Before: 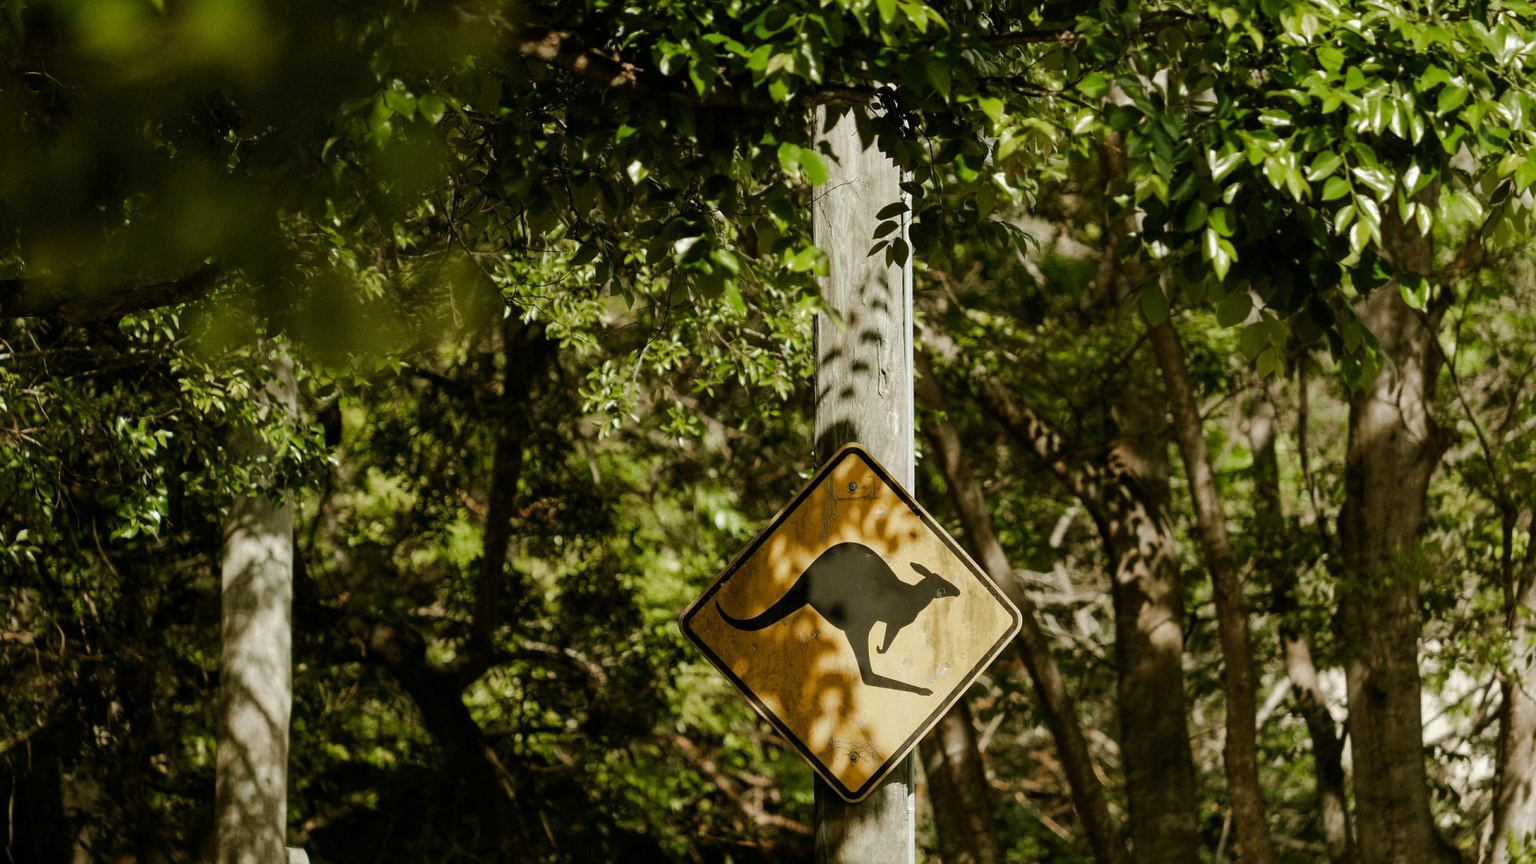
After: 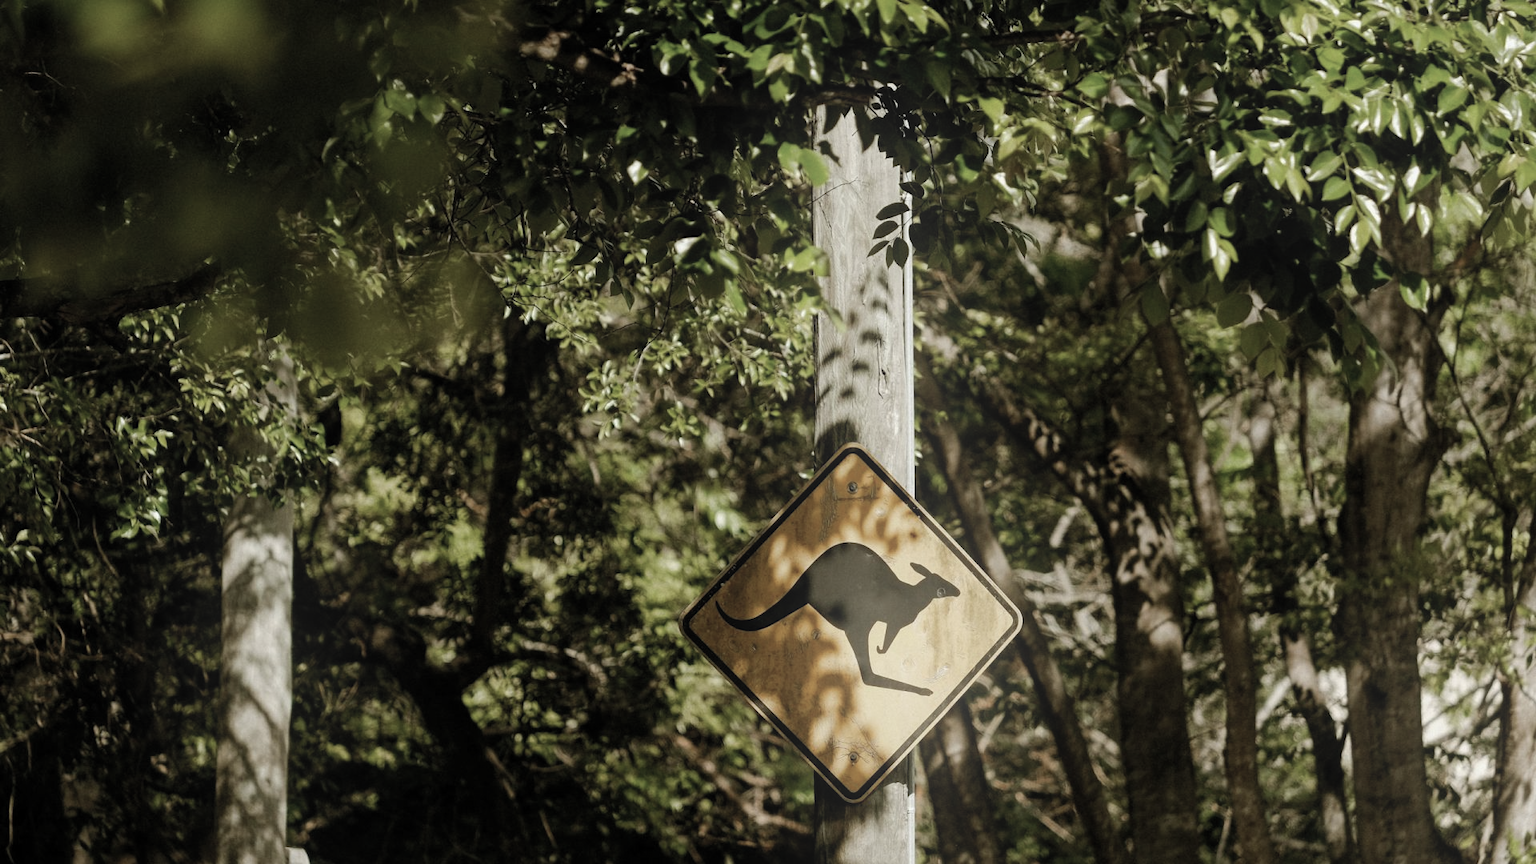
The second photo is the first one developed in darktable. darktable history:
contrast brightness saturation: contrast -0.05, saturation -0.41
levels: levels [0.026, 0.507, 0.987]
bloom: on, module defaults
